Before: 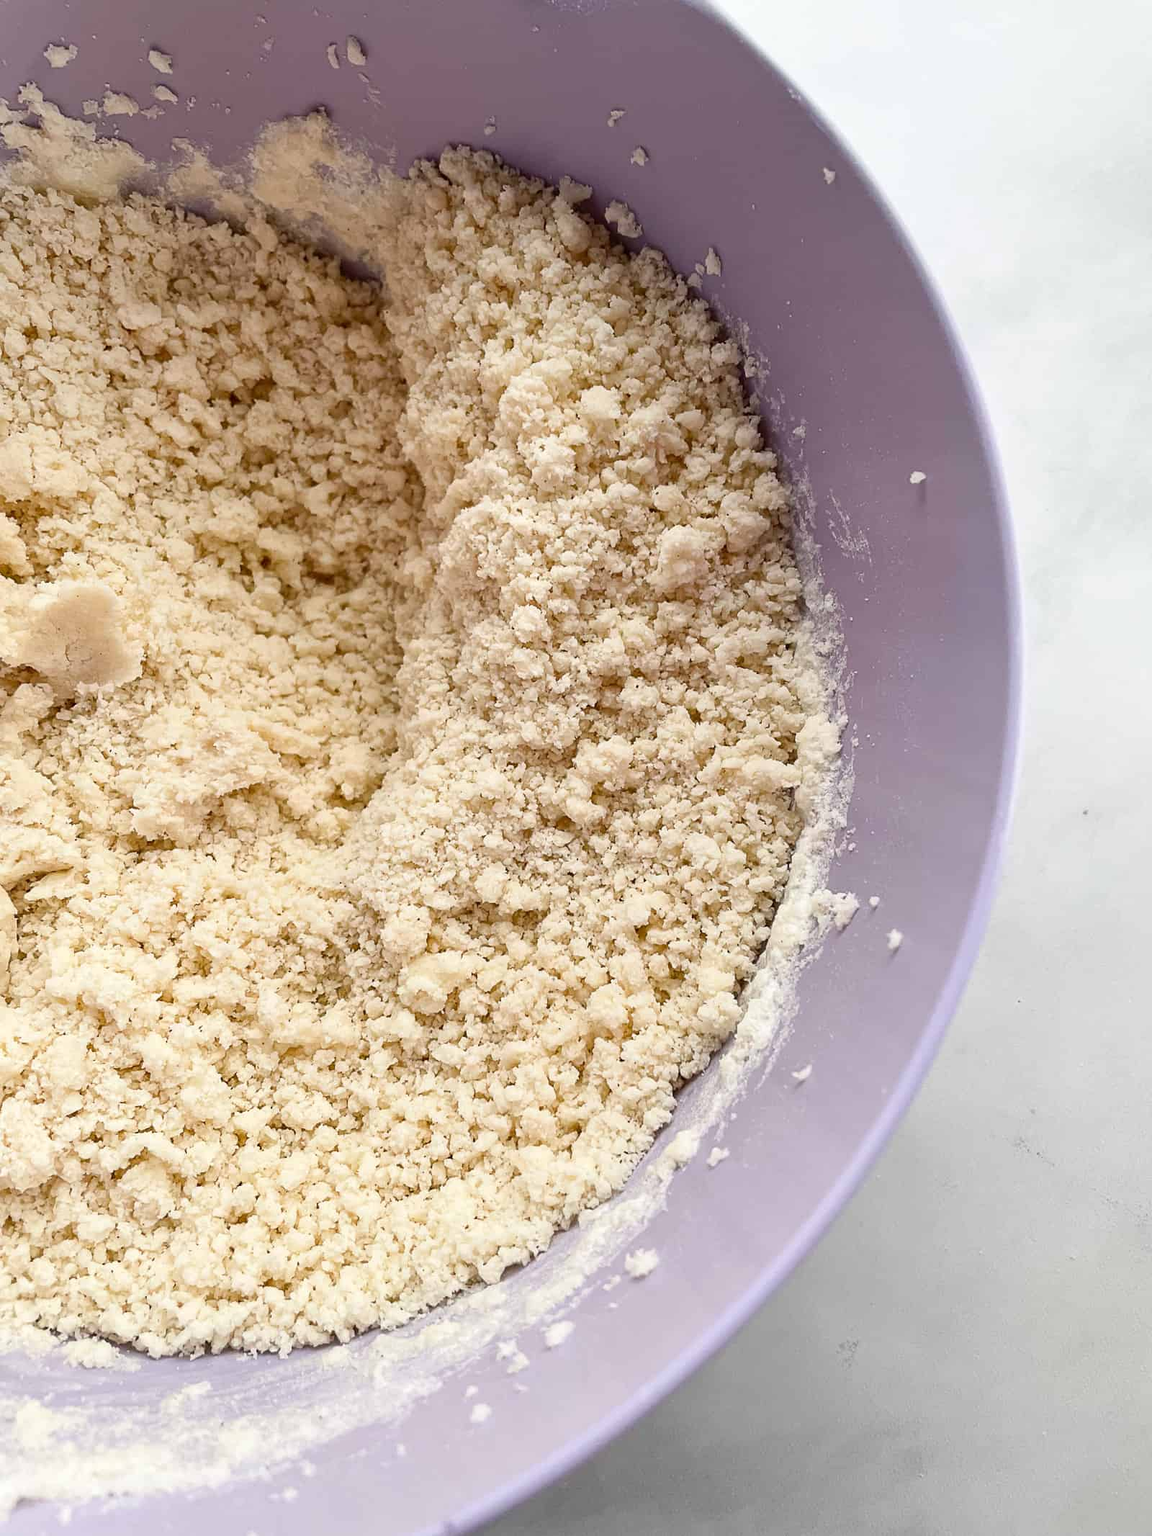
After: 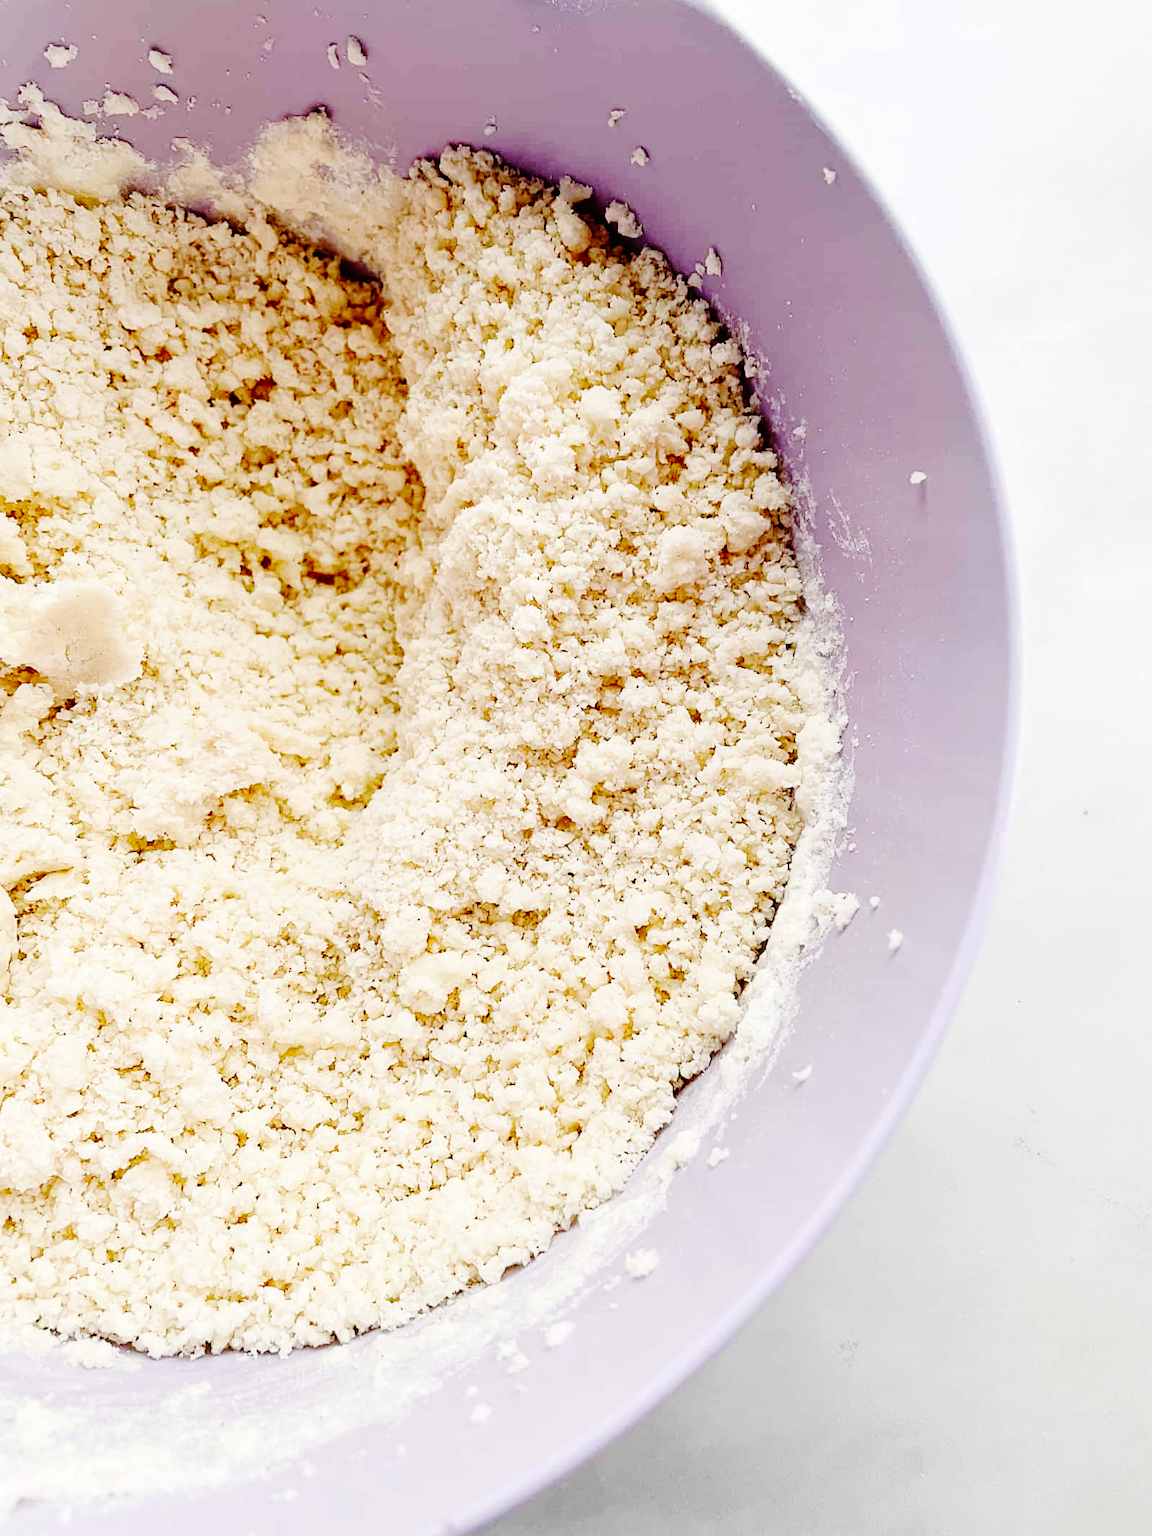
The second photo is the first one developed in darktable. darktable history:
base curve: curves: ch0 [(0, 0) (0.036, 0.01) (0.123, 0.254) (0.258, 0.504) (0.507, 0.748) (1, 1)], preserve colors none
color balance rgb: linear chroma grading › global chroma -0.67%, saturation formula JzAzBz (2021)
